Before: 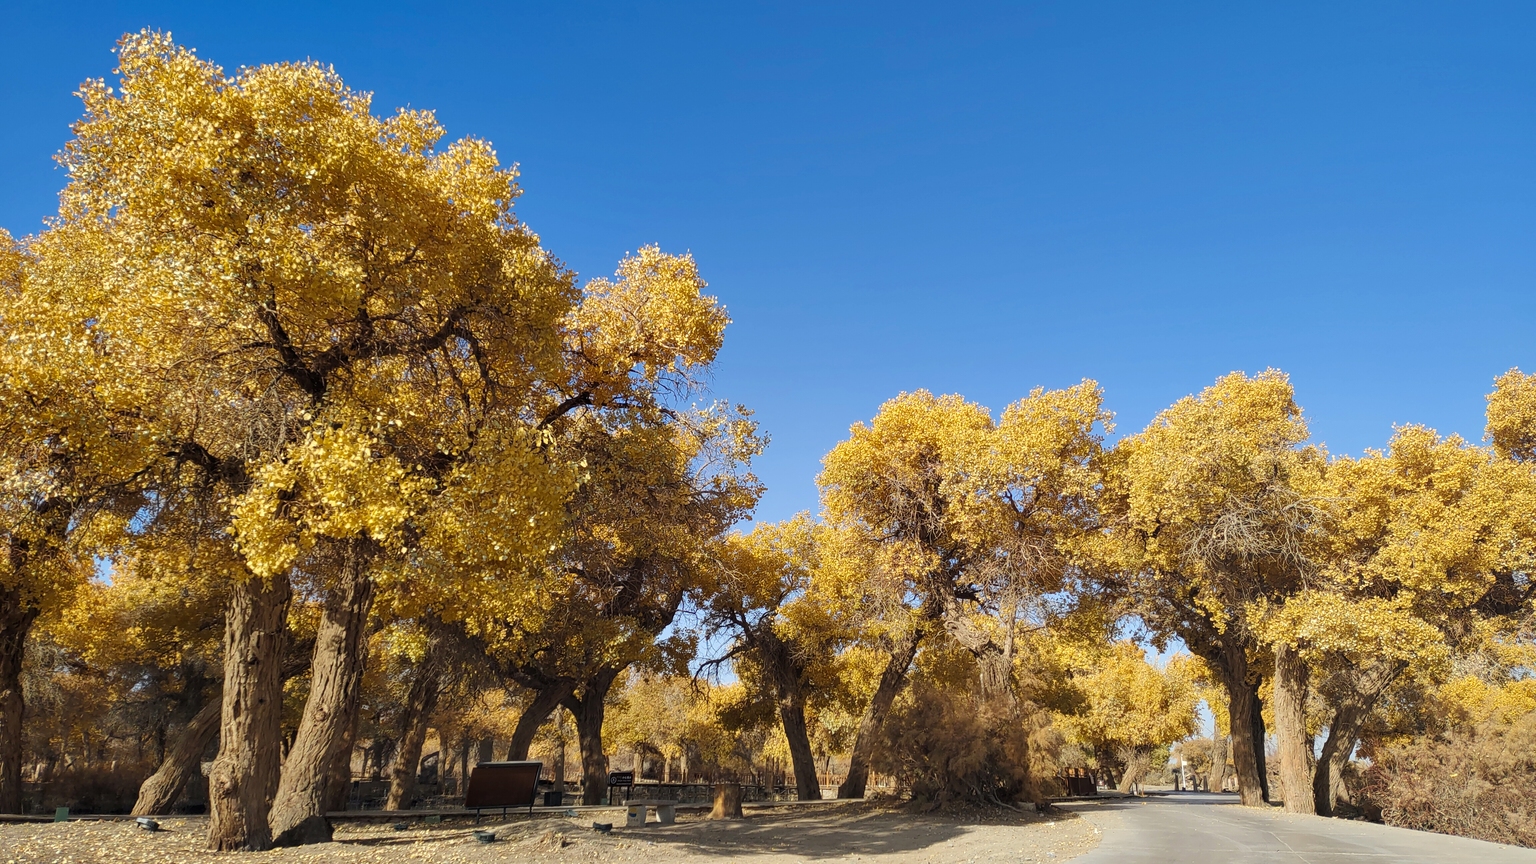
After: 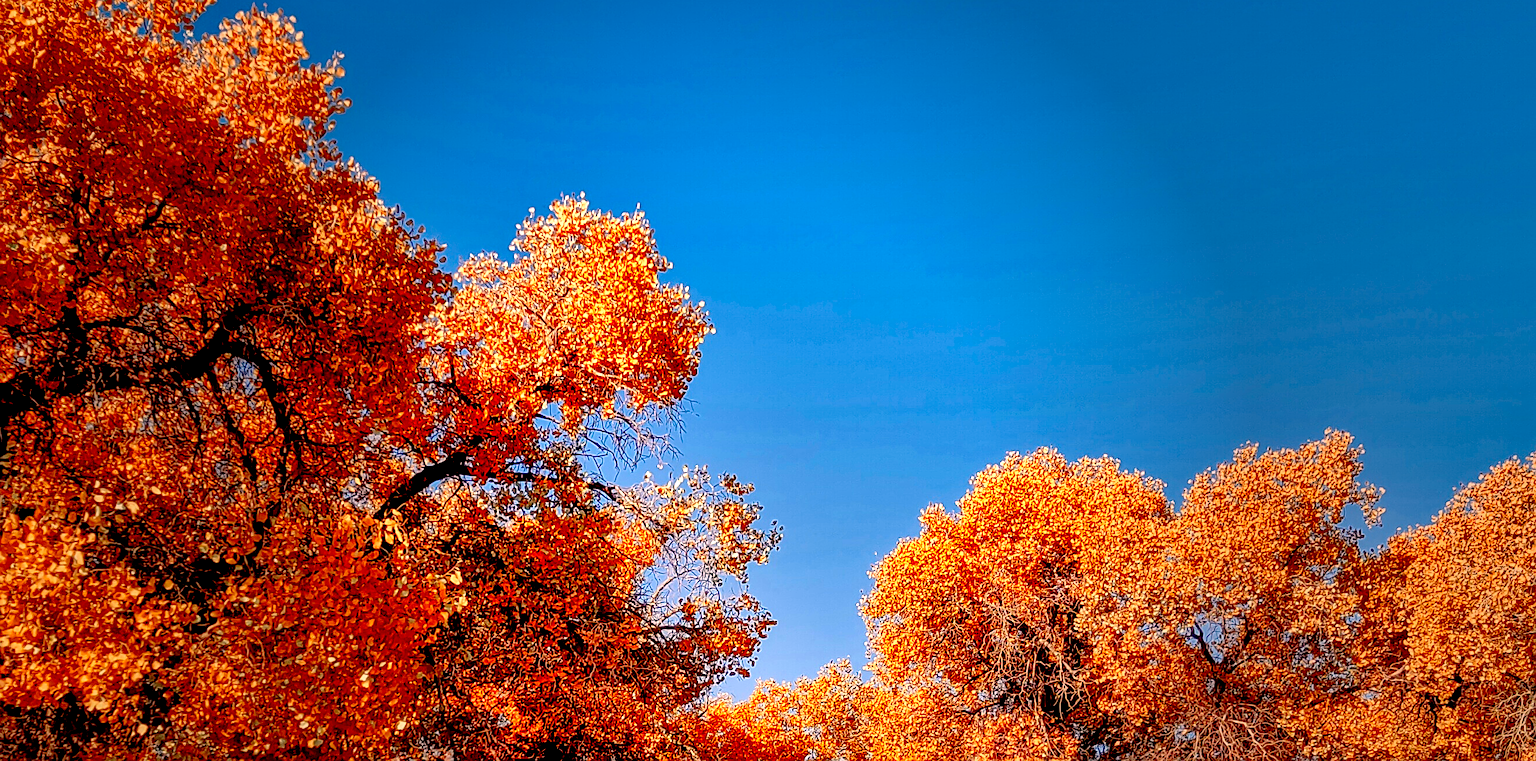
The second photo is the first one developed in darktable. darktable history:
color correction: highlights a* 11.73, highlights b* 11.77
local contrast: on, module defaults
sharpen: on, module defaults
color zones: curves: ch1 [(0.263, 0.53) (0.376, 0.287) (0.487, 0.512) (0.748, 0.547) (1, 0.513)]; ch2 [(0.262, 0.45) (0.751, 0.477)]
crop: left 21.022%, top 15.327%, right 21.654%, bottom 34.17%
exposure: black level correction 0.041, exposure 0.498 EV, compensate highlight preservation false
vignetting: fall-off start 31.95%, fall-off radius 34.75%, saturation -0.031, center (-0.036, 0.154)
shadows and highlights: radius 108.99, shadows 44.7, highlights -67.51, low approximation 0.01, soften with gaussian
